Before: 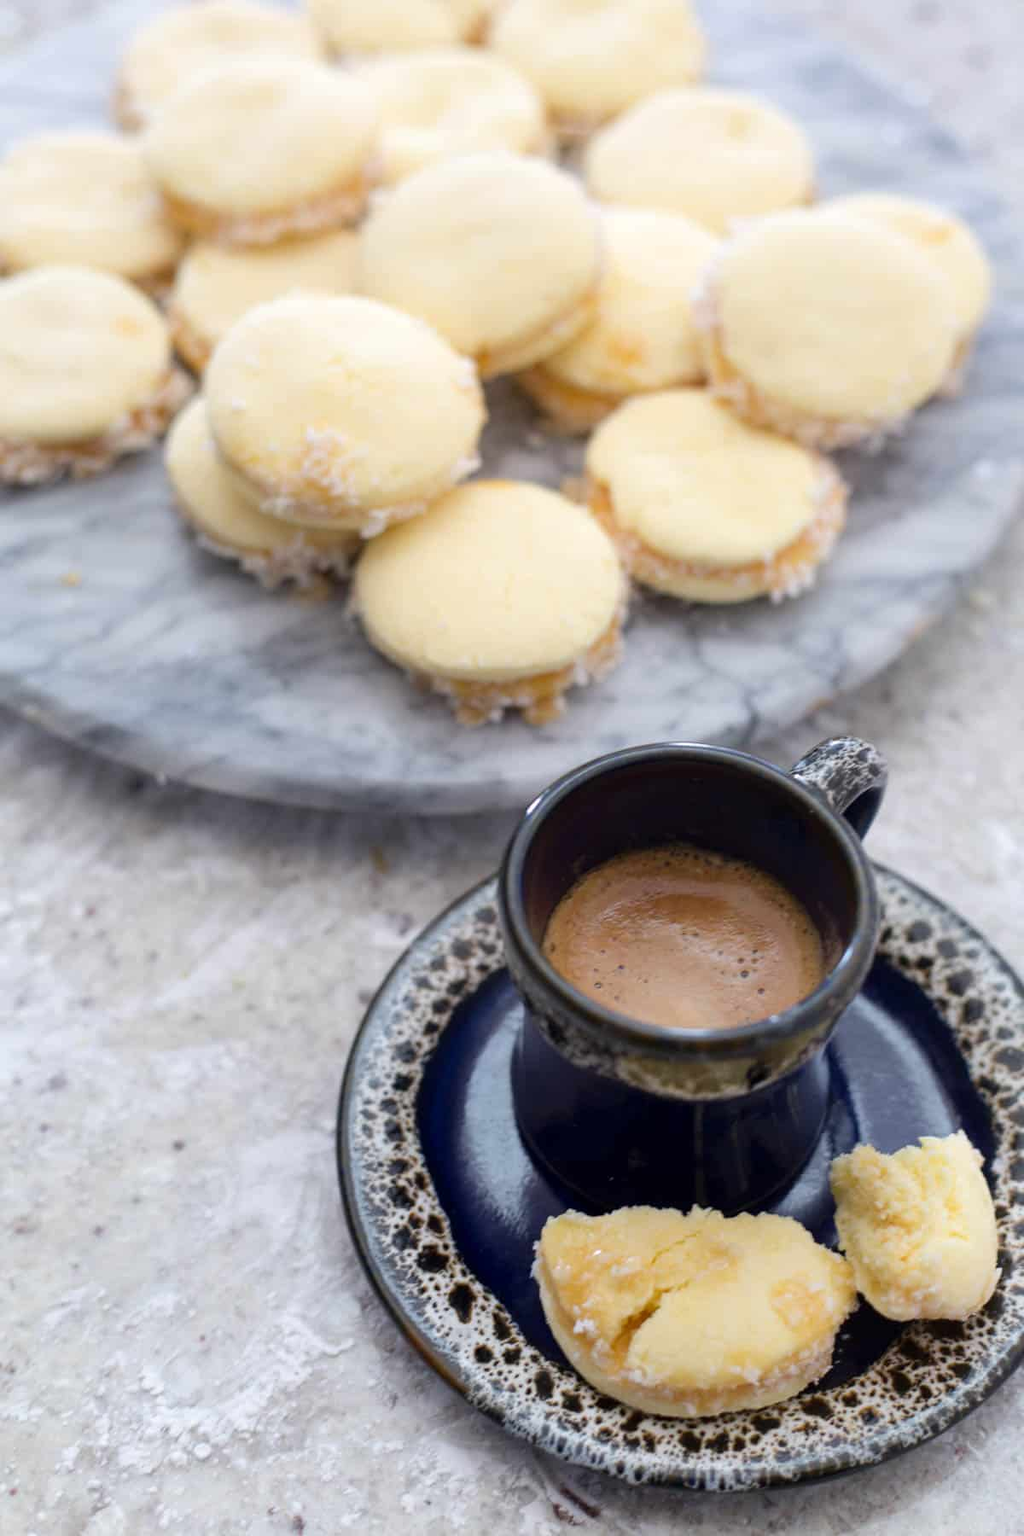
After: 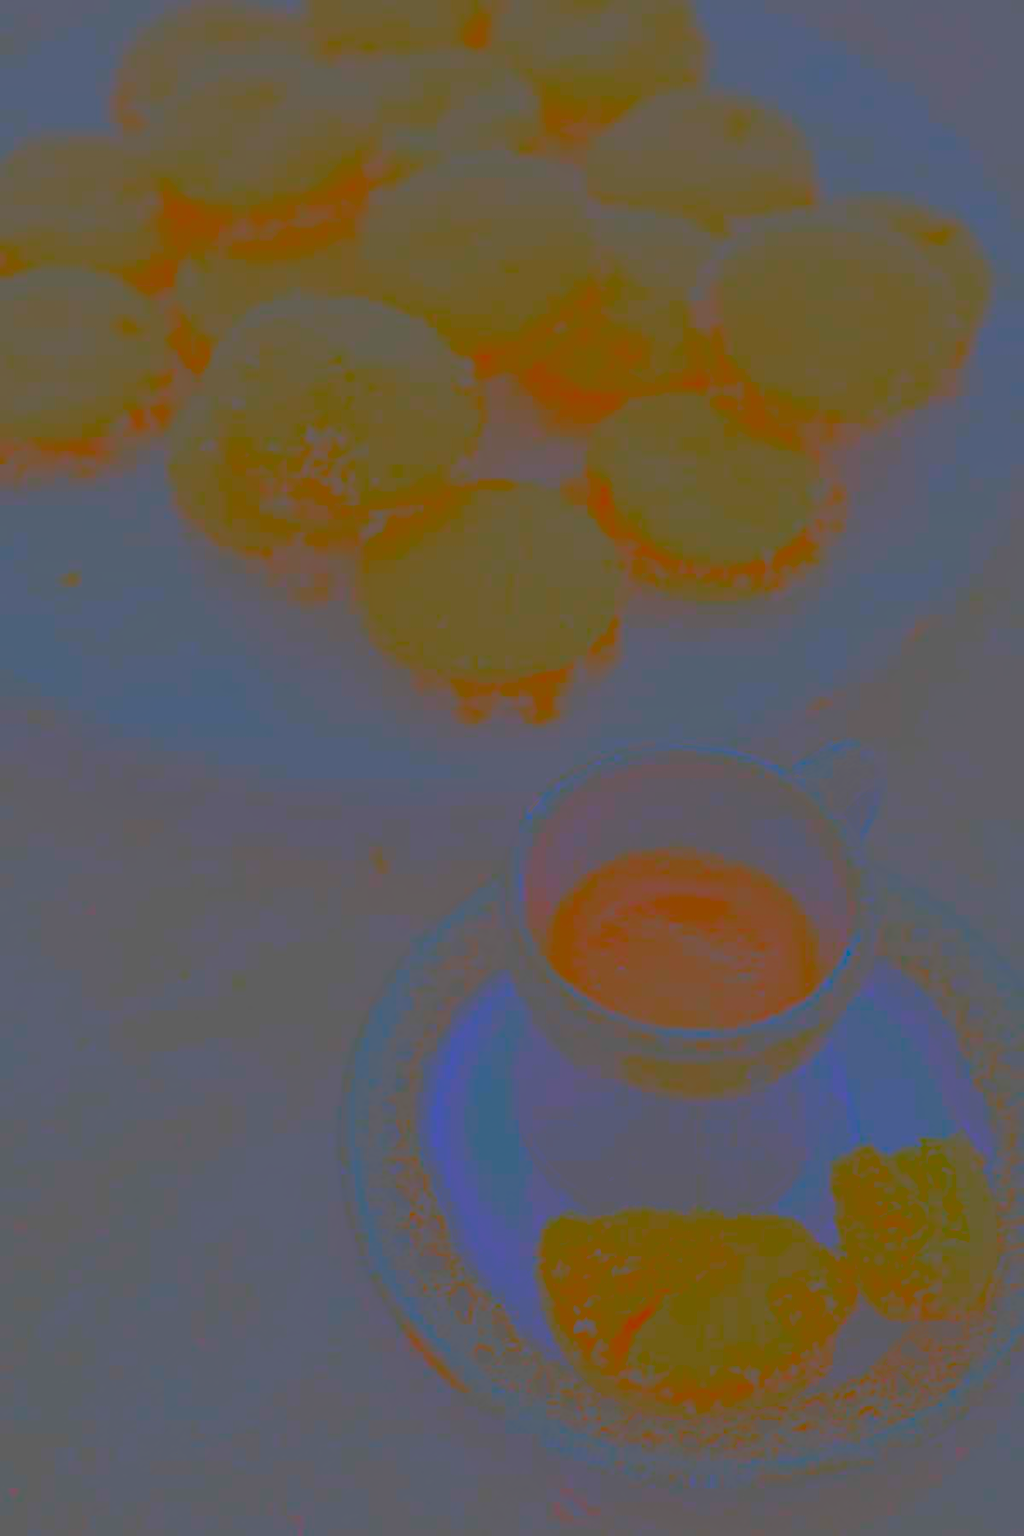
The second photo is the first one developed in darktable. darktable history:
contrast brightness saturation: contrast -0.981, brightness -0.167, saturation 0.738
